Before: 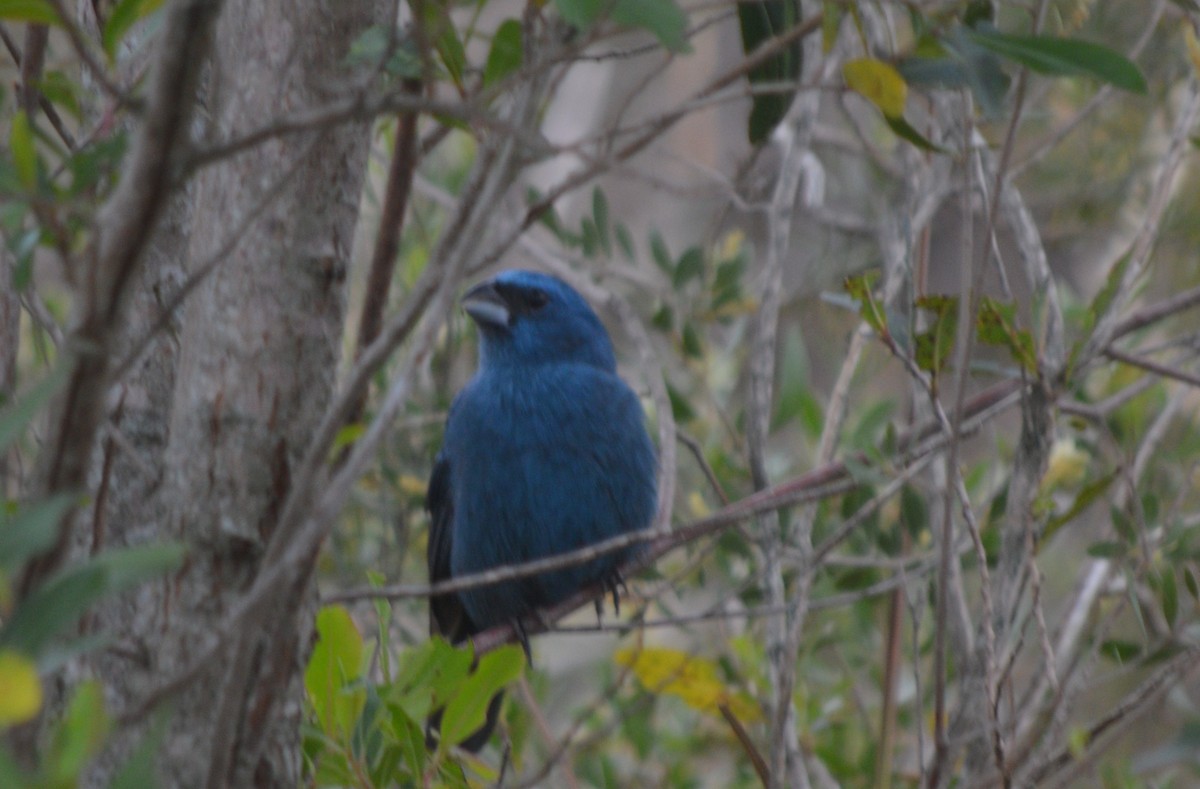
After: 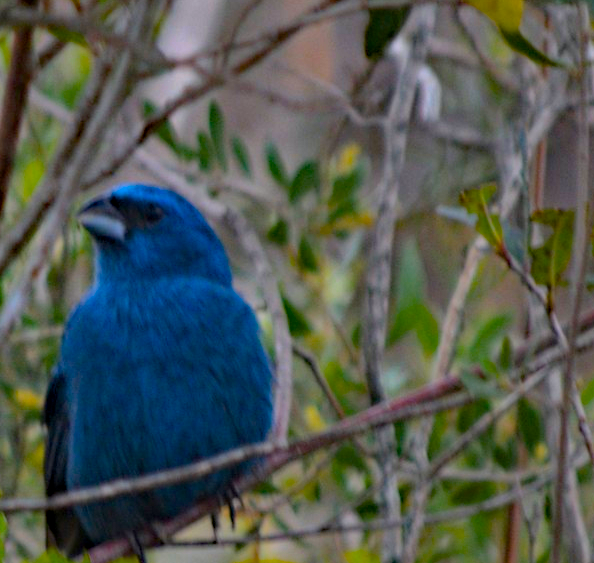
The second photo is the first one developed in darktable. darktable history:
crop: left 32.075%, top 10.976%, right 18.355%, bottom 17.596%
color balance rgb: linear chroma grading › global chroma 15%, perceptual saturation grading › global saturation 30%
color correction: highlights a* -0.182, highlights b* -0.124
haze removal: strength 0.5, distance 0.43, compatibility mode true, adaptive false
shadows and highlights: highlights color adjustment 0%, soften with gaussian
